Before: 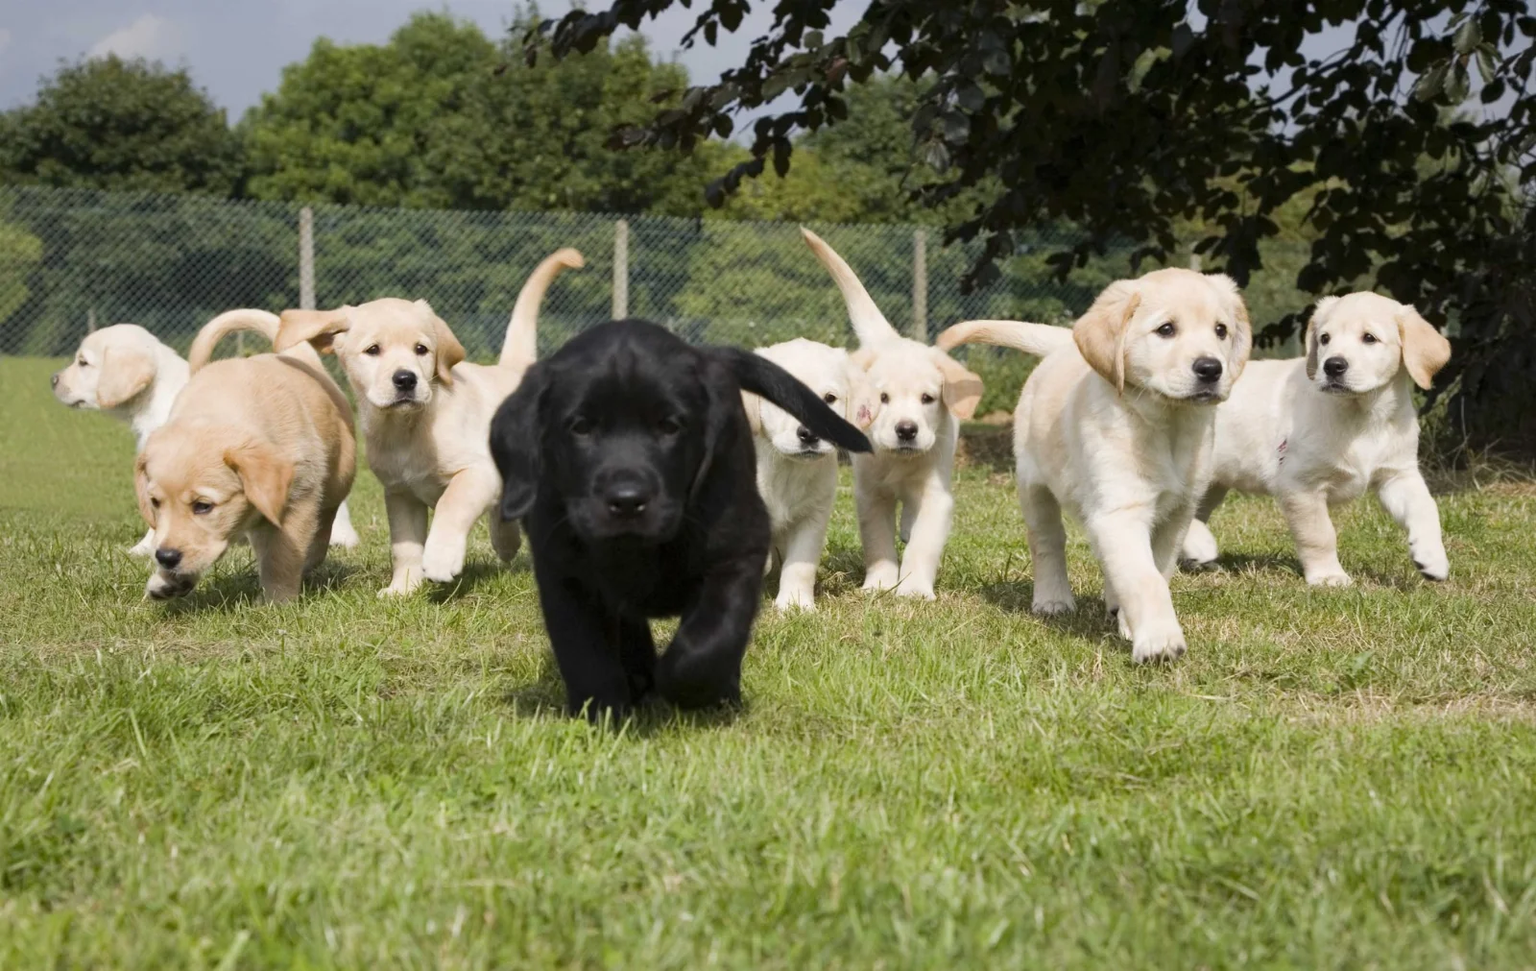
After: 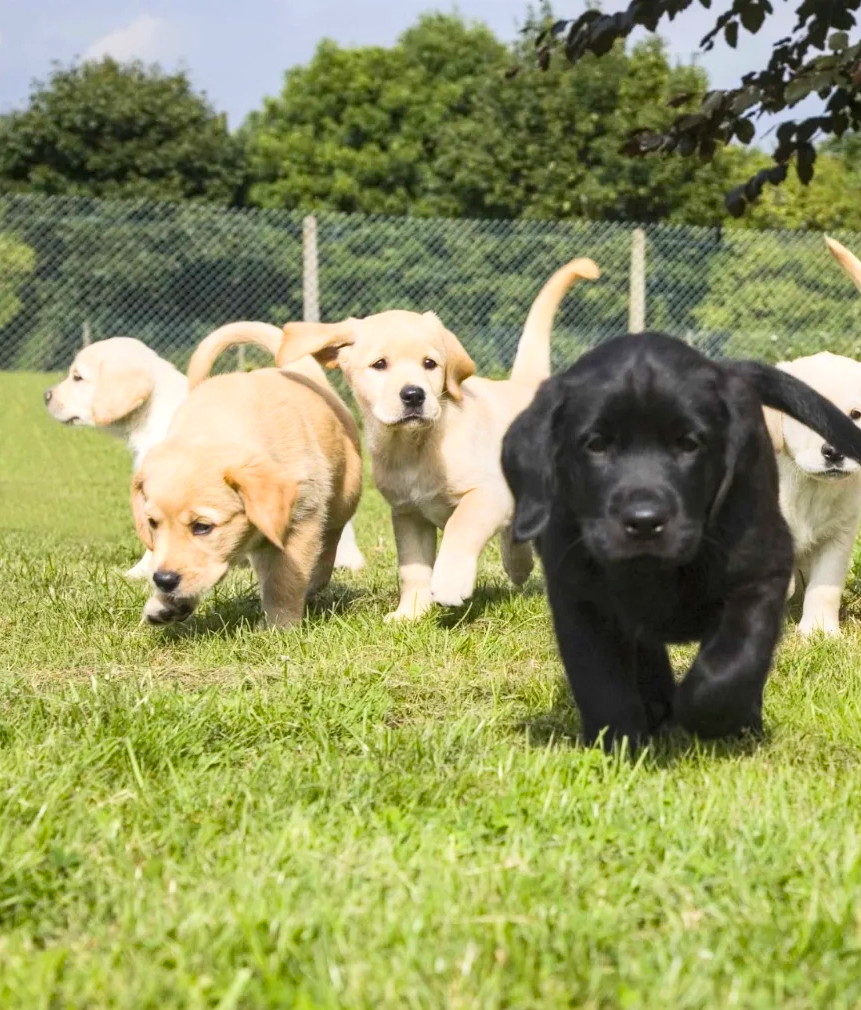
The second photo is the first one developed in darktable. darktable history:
crop: left 0.587%, right 45.588%, bottom 0.086%
local contrast: on, module defaults
contrast brightness saturation: contrast 0.24, brightness 0.26, saturation 0.39
